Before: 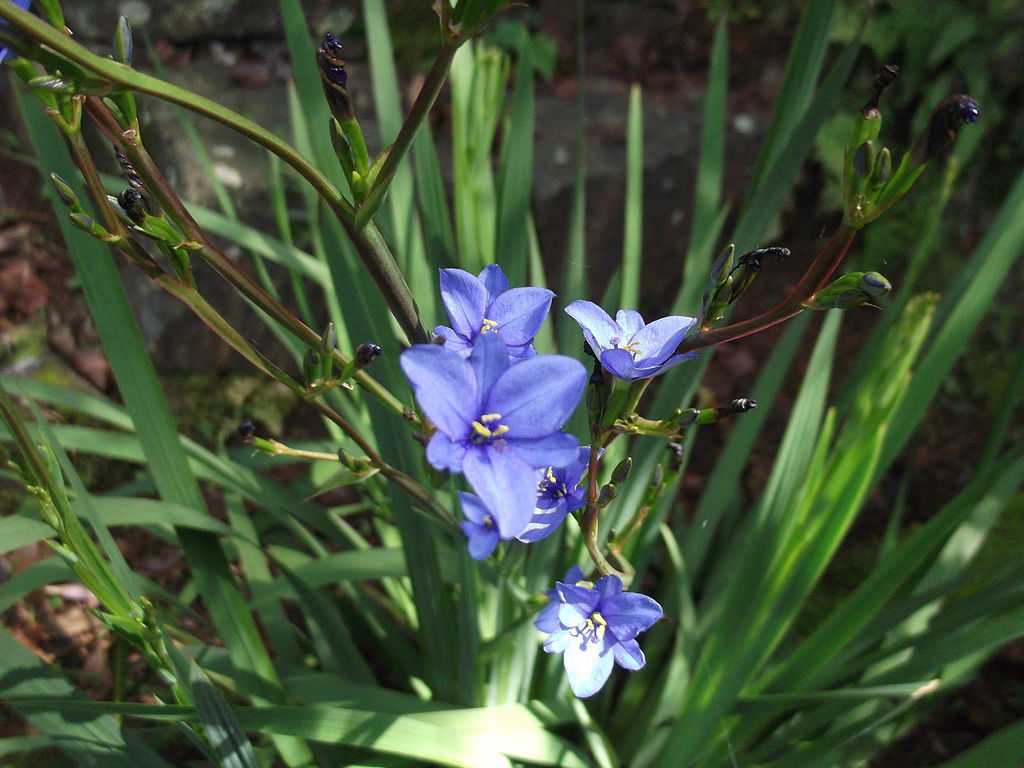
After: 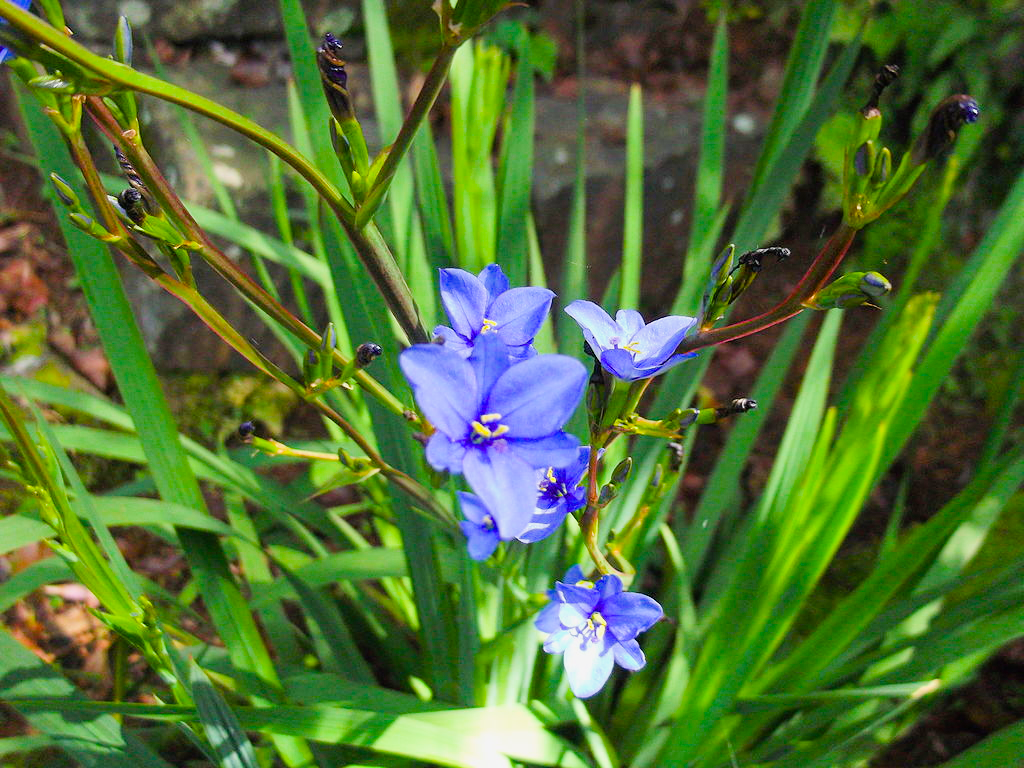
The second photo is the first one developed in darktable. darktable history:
color balance rgb: linear chroma grading › global chroma 33.236%, perceptual saturation grading › global saturation 19.682%
filmic rgb: black relative exposure -8.46 EV, white relative exposure 4.67 EV, threshold 5.98 EV, hardness 3.84, iterations of high-quality reconstruction 0, enable highlight reconstruction true
exposure: black level correction 0, exposure 1.2 EV, compensate exposure bias true, compensate highlight preservation false
